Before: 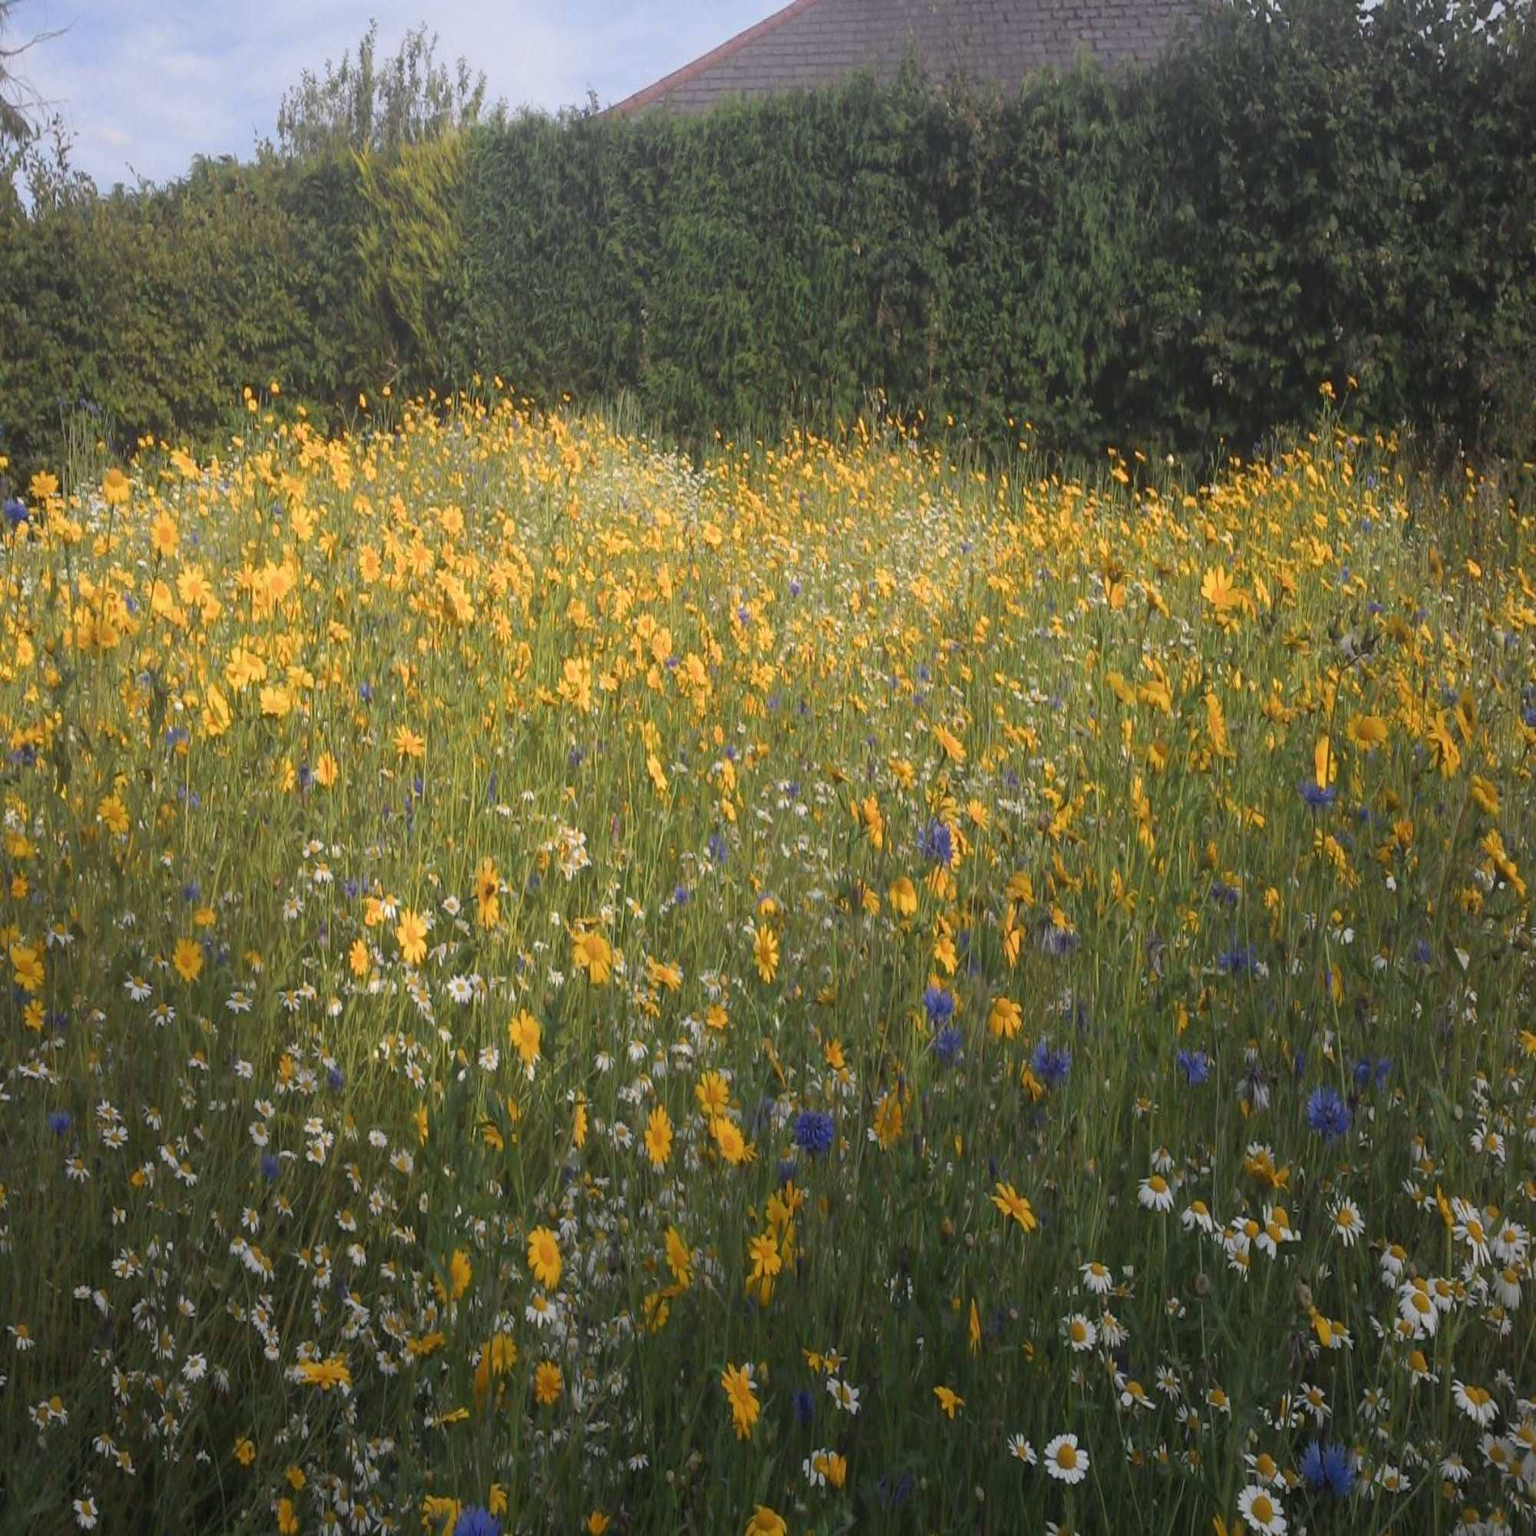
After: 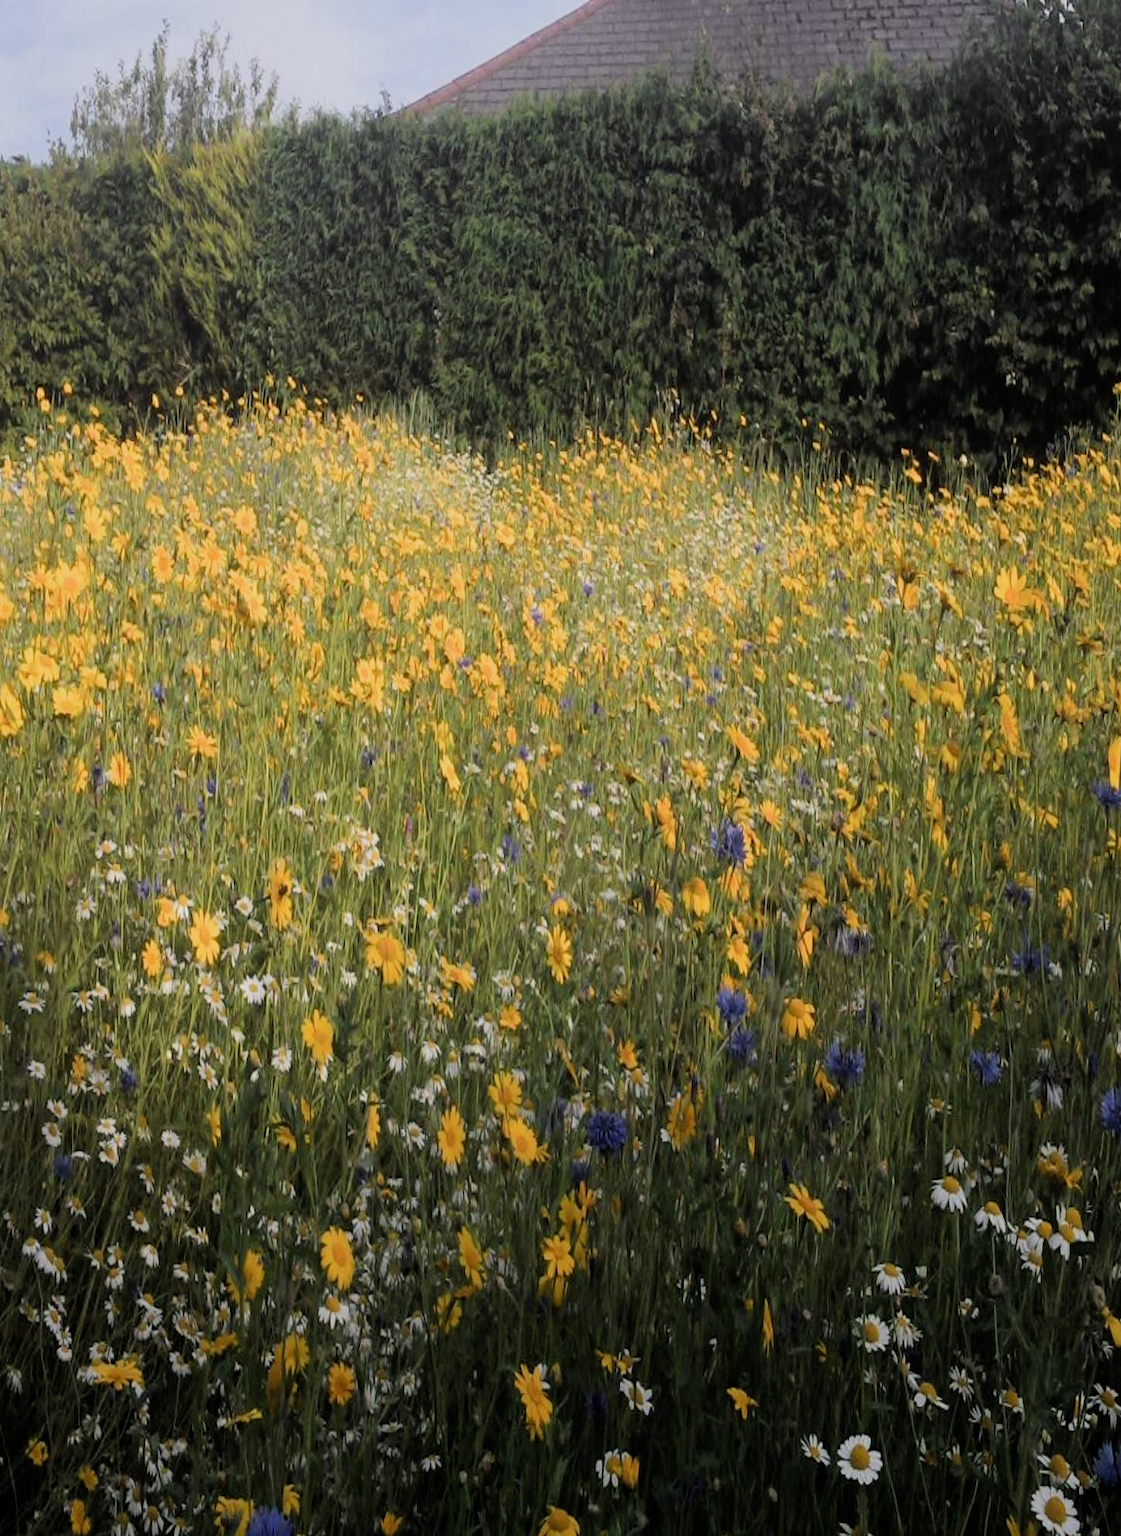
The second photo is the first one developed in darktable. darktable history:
crop: left 13.523%, top 0%, right 13.434%
filmic rgb: black relative exposure -5.1 EV, white relative exposure 3.95 EV, hardness 2.89, contrast 1.3, highlights saturation mix -30.53%
